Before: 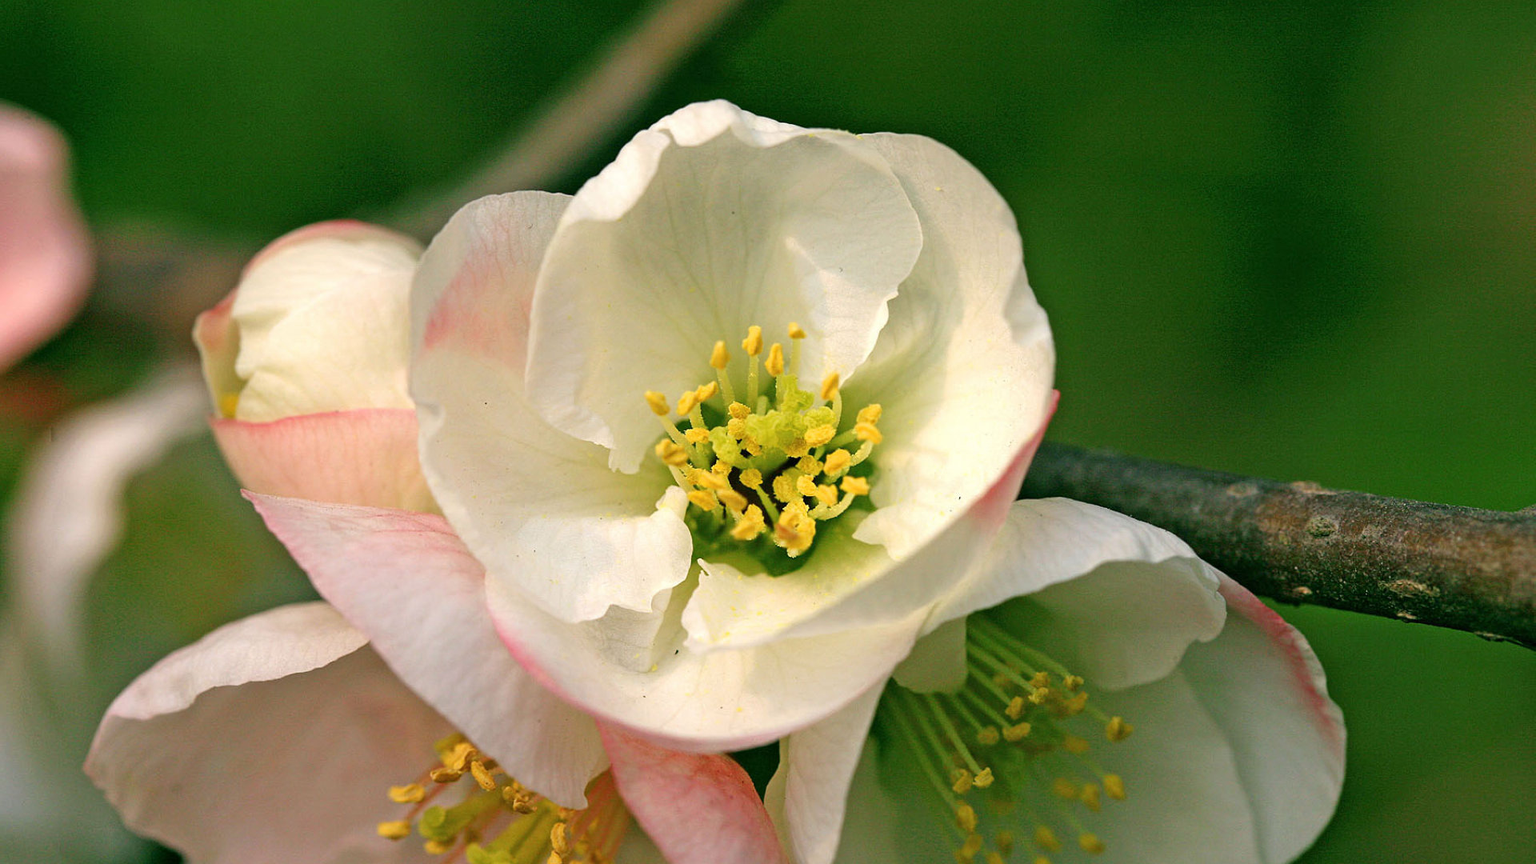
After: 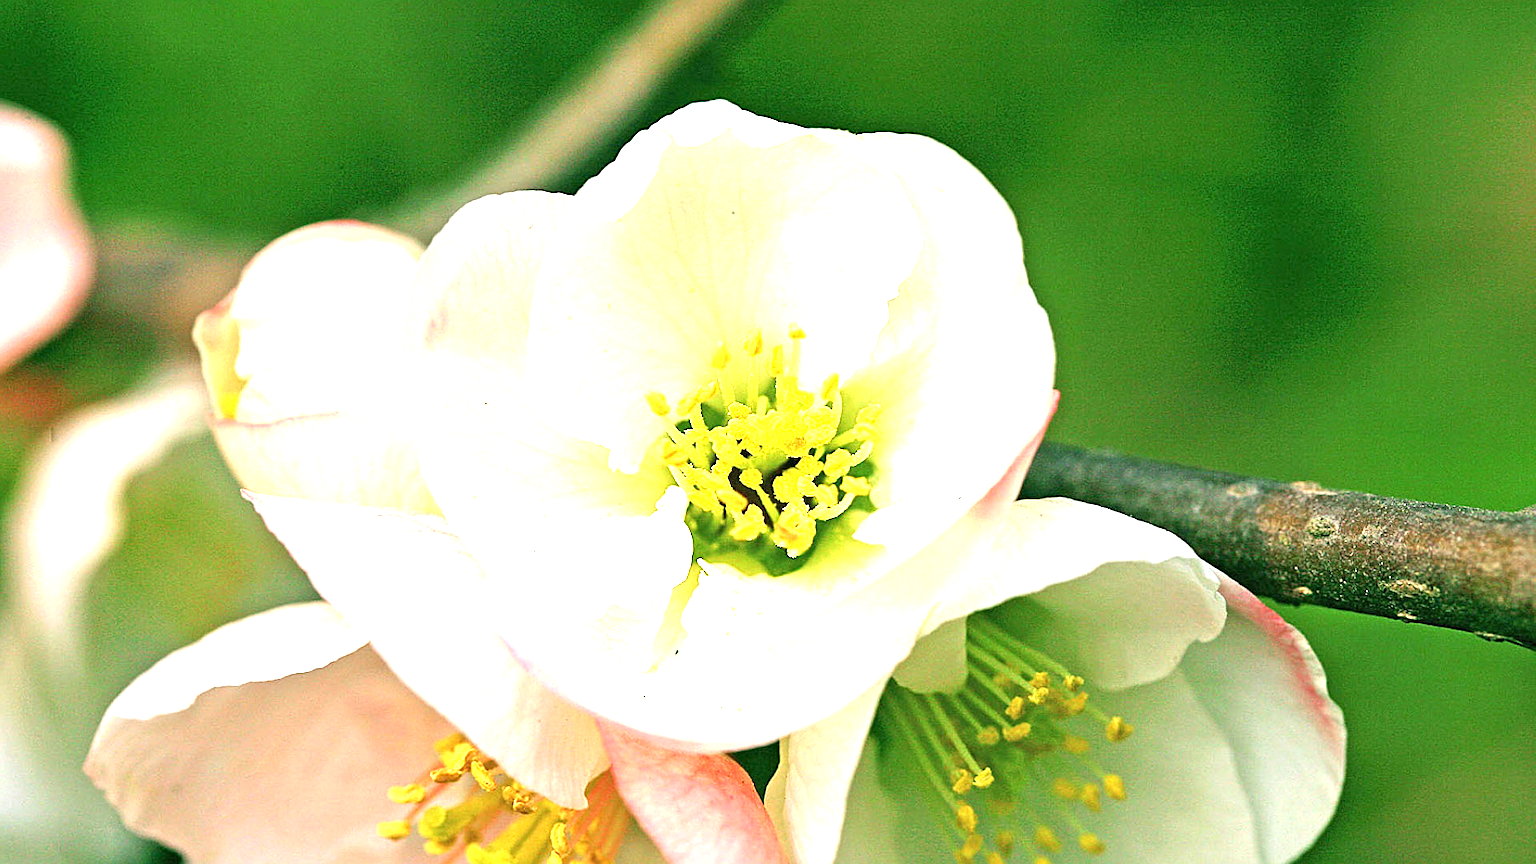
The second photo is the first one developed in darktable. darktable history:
exposure: black level correction 0, exposure 1.75 EV, compensate exposure bias true, compensate highlight preservation false
sharpen: on, module defaults
tone equalizer: on, module defaults
